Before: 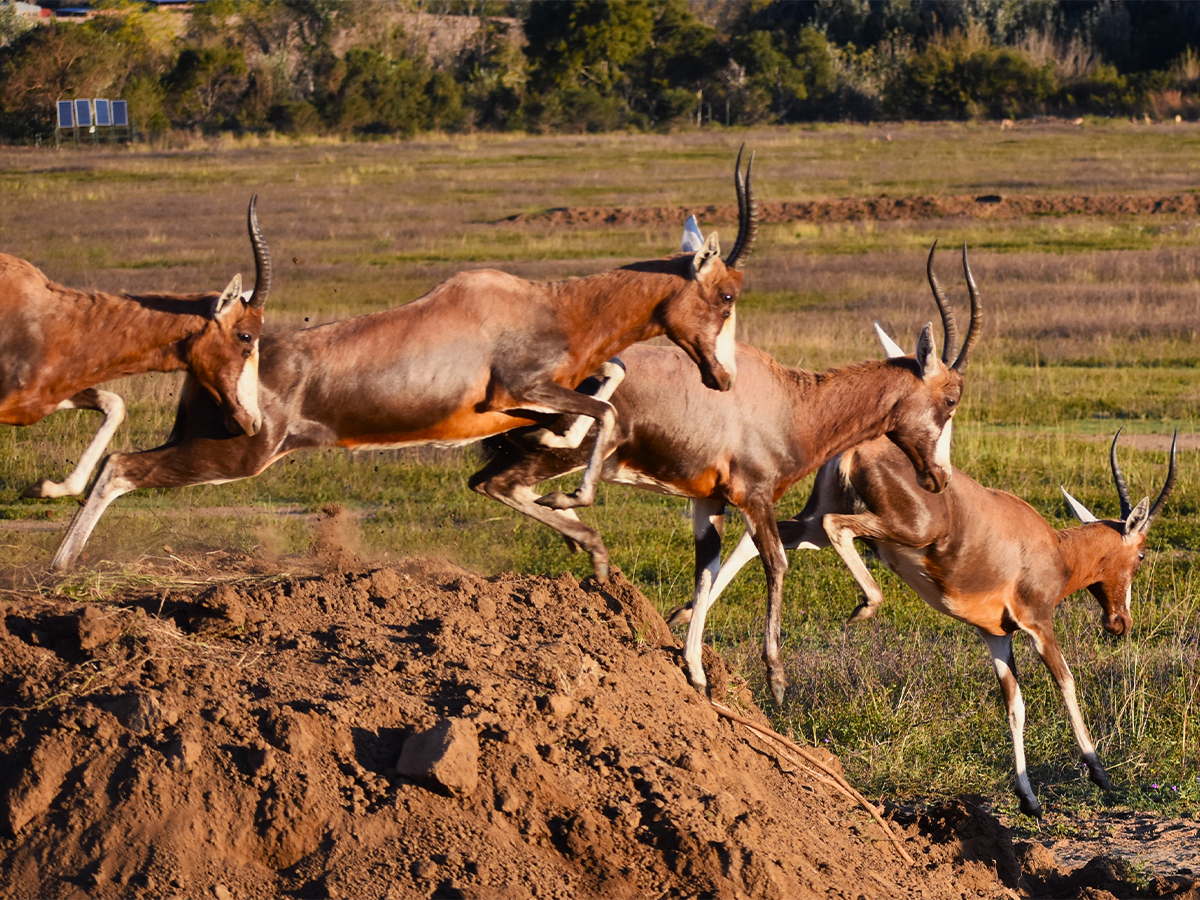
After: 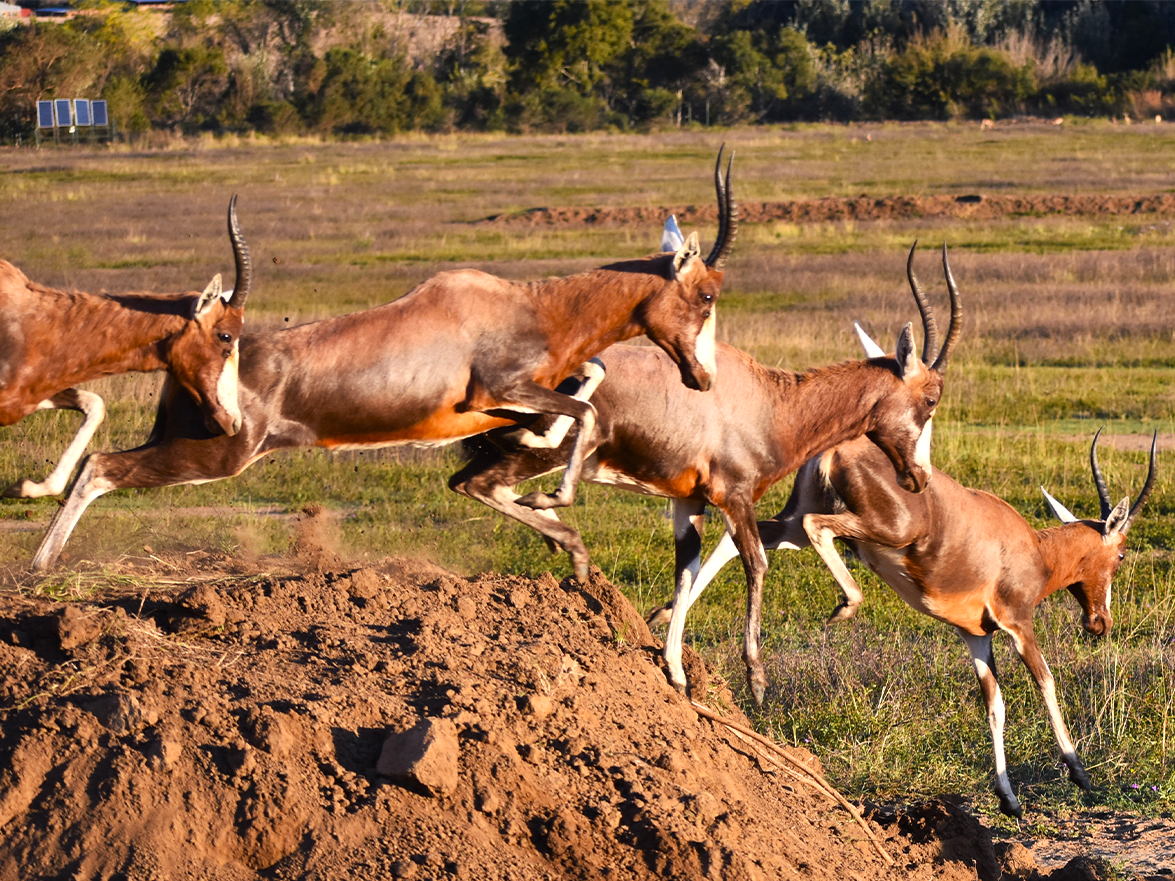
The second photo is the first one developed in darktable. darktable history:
shadows and highlights: shadows 30.63, highlights -63.22, shadows color adjustment 98%, highlights color adjustment 58.61%, soften with gaussian
exposure: exposure 0.4 EV, compensate highlight preservation false
crop: left 1.743%, right 0.268%, bottom 2.011%
